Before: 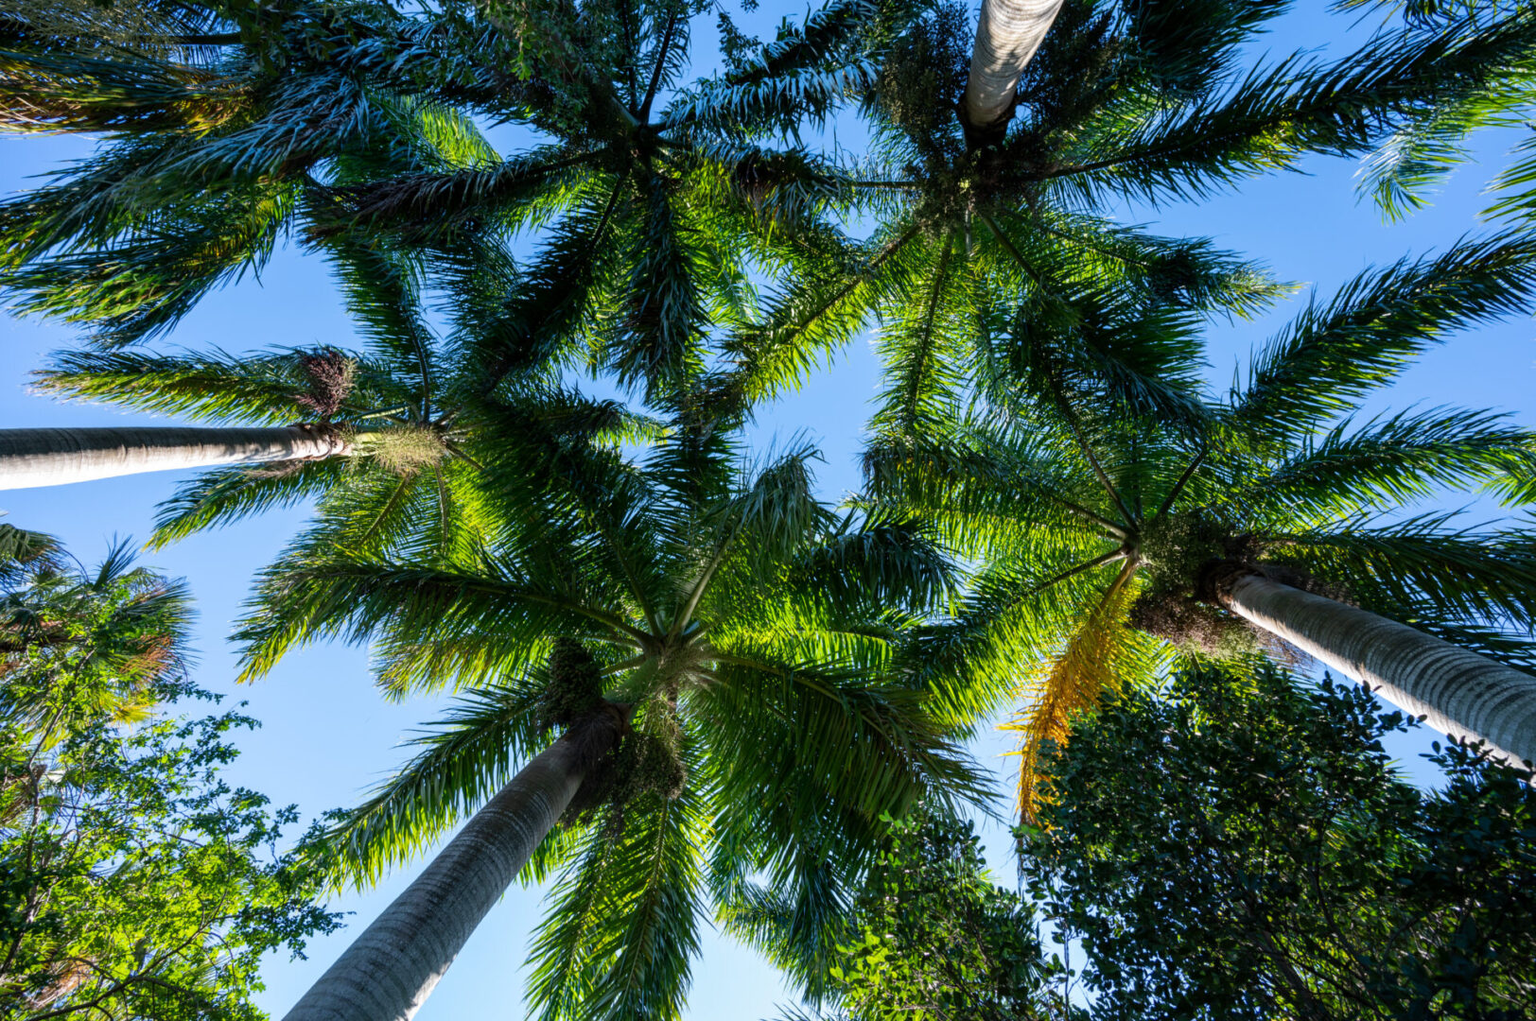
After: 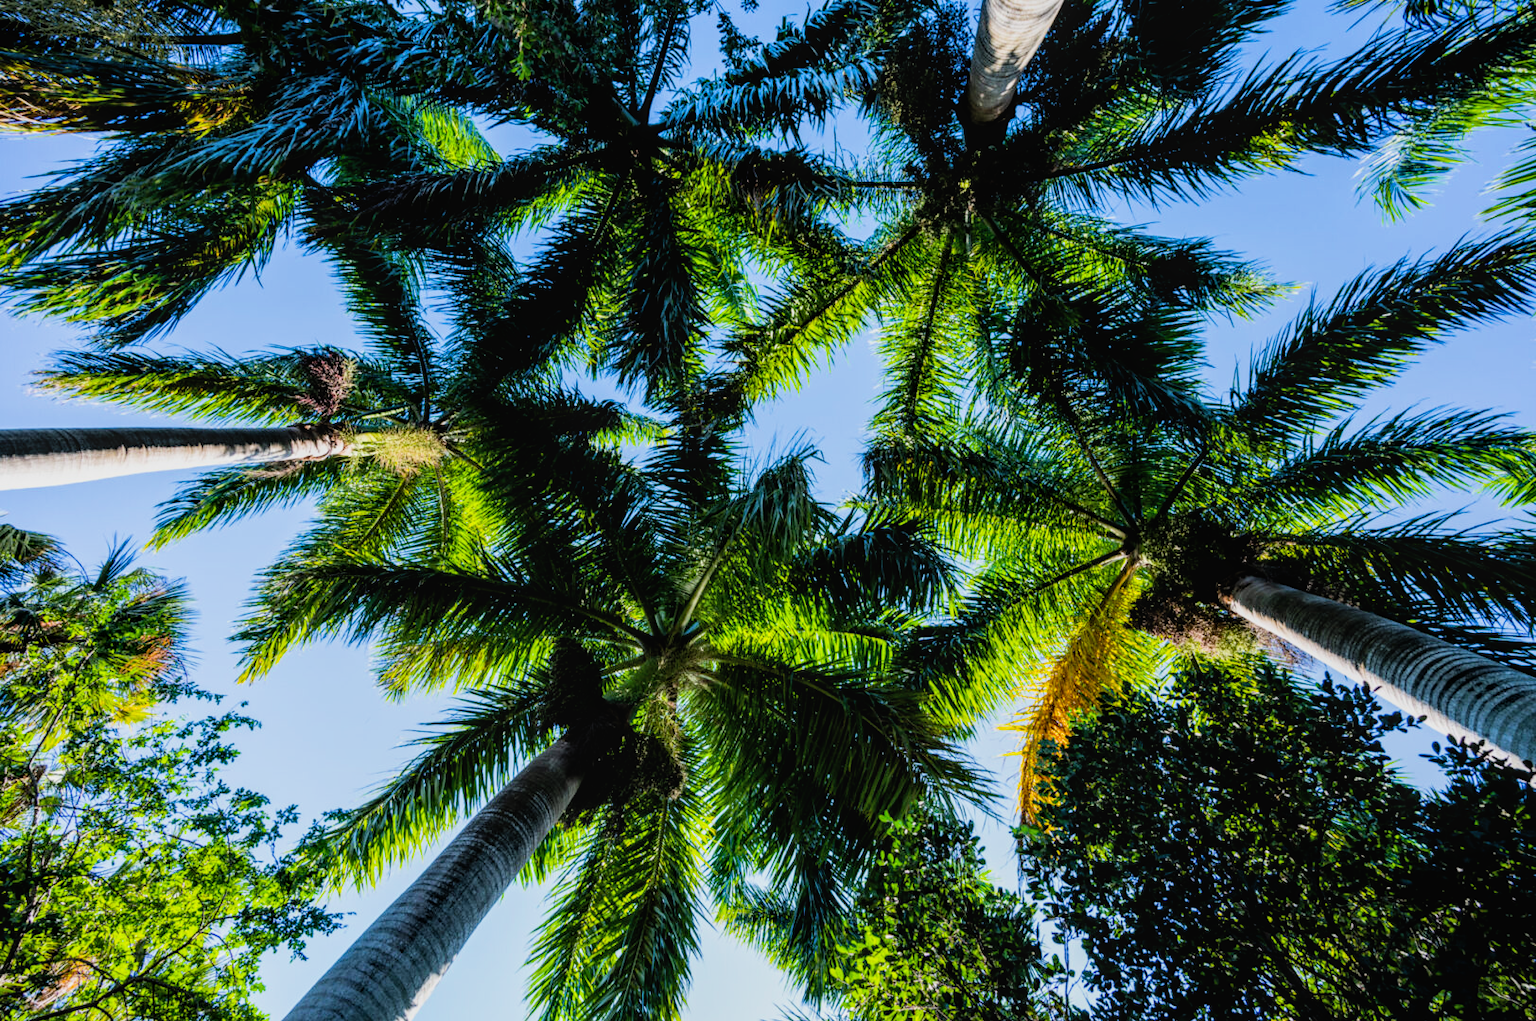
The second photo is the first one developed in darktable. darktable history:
local contrast: detail 115%
filmic rgb: black relative exposure -5 EV, hardness 2.88, contrast 1.3, highlights saturation mix -30%
color balance rgb: perceptual saturation grading › global saturation 20%, global vibrance 20%
exposure: black level correction 0, exposure 0.5 EV, compensate highlight preservation false
